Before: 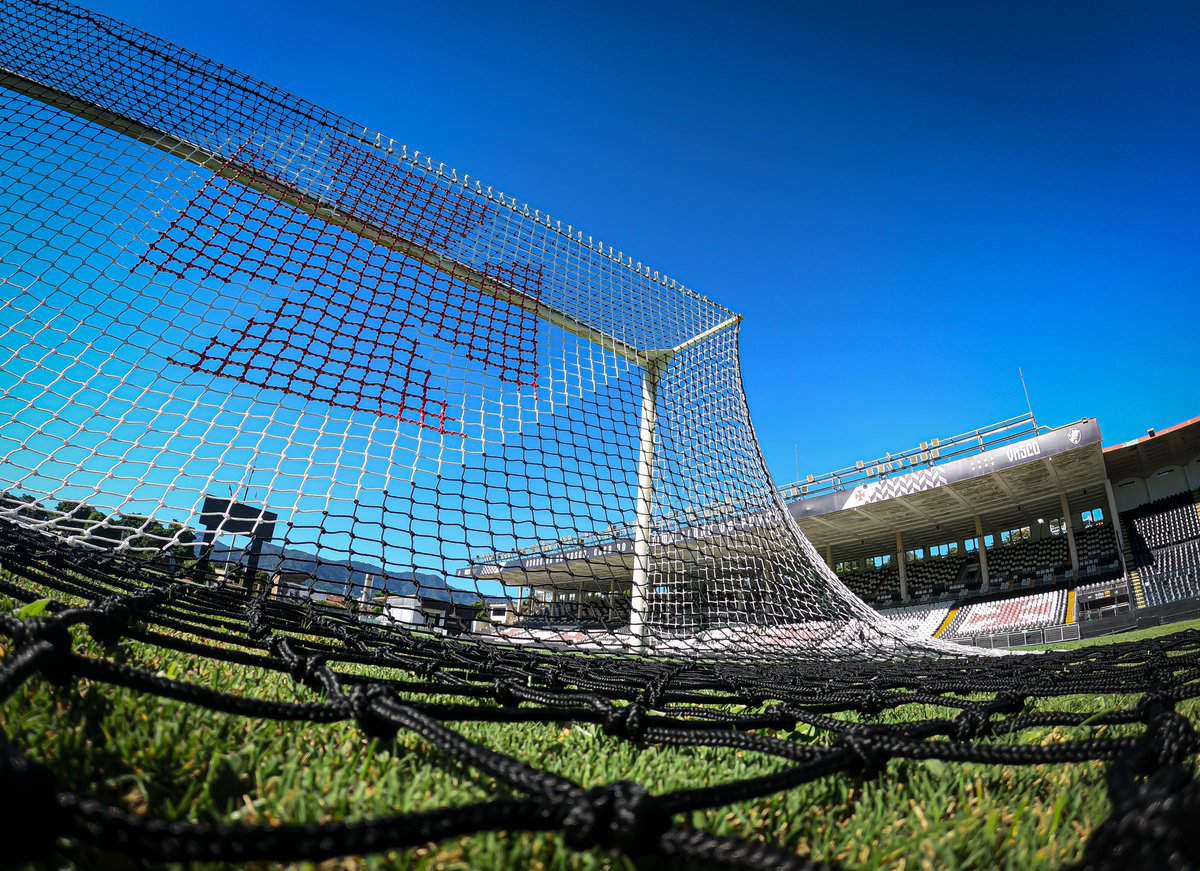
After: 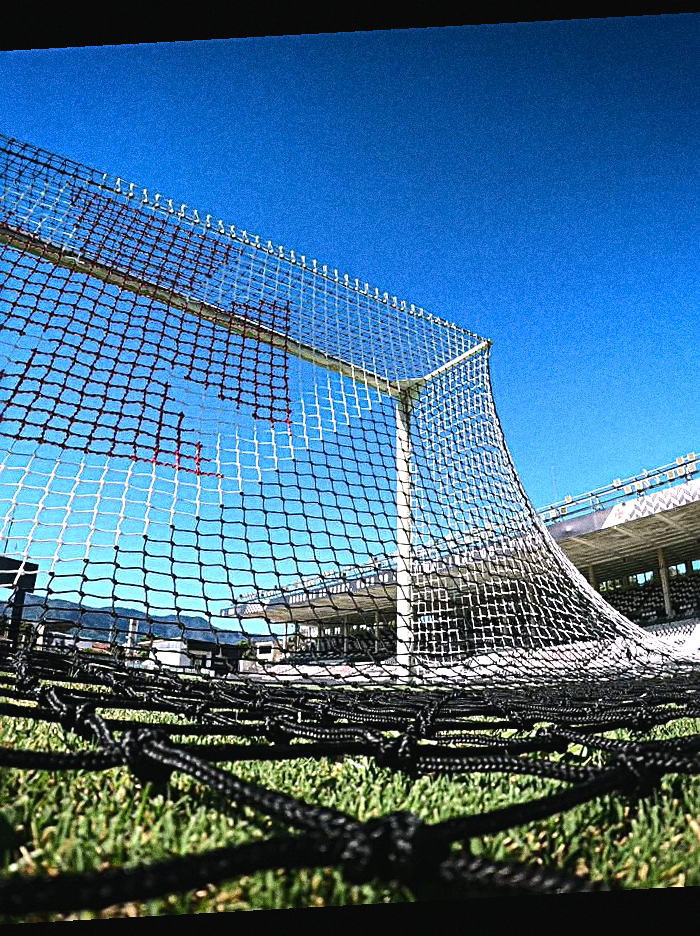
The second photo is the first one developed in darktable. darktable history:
sharpen: radius 2.767
rotate and perspective: rotation -3.18°, automatic cropping off
crop: left 21.496%, right 22.254%
color balance rgb: shadows lift › chroma 2%, shadows lift › hue 135.47°, highlights gain › chroma 2%, highlights gain › hue 291.01°, global offset › luminance 0.5%, perceptual saturation grading › global saturation -10.8%, perceptual saturation grading › highlights -26.83%, perceptual saturation grading › shadows 21.25%, perceptual brilliance grading › highlights 17.77%, perceptual brilliance grading › mid-tones 31.71%, perceptual brilliance grading › shadows -31.01%, global vibrance 24.91%
grain: coarseness 0.09 ISO, strength 40%
